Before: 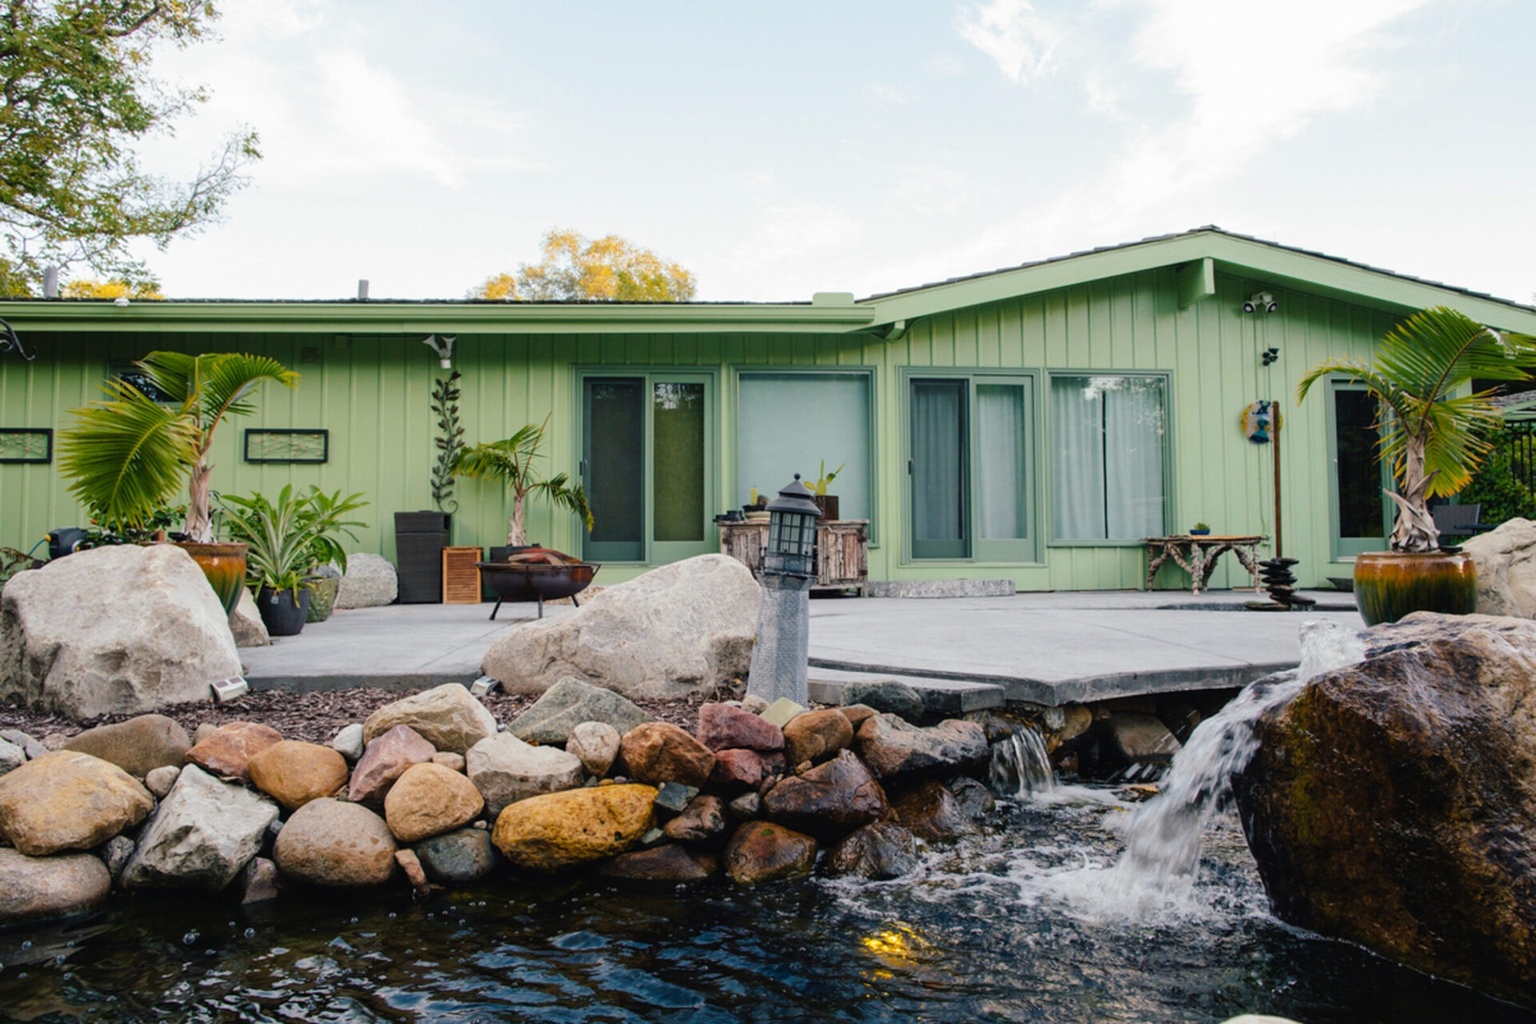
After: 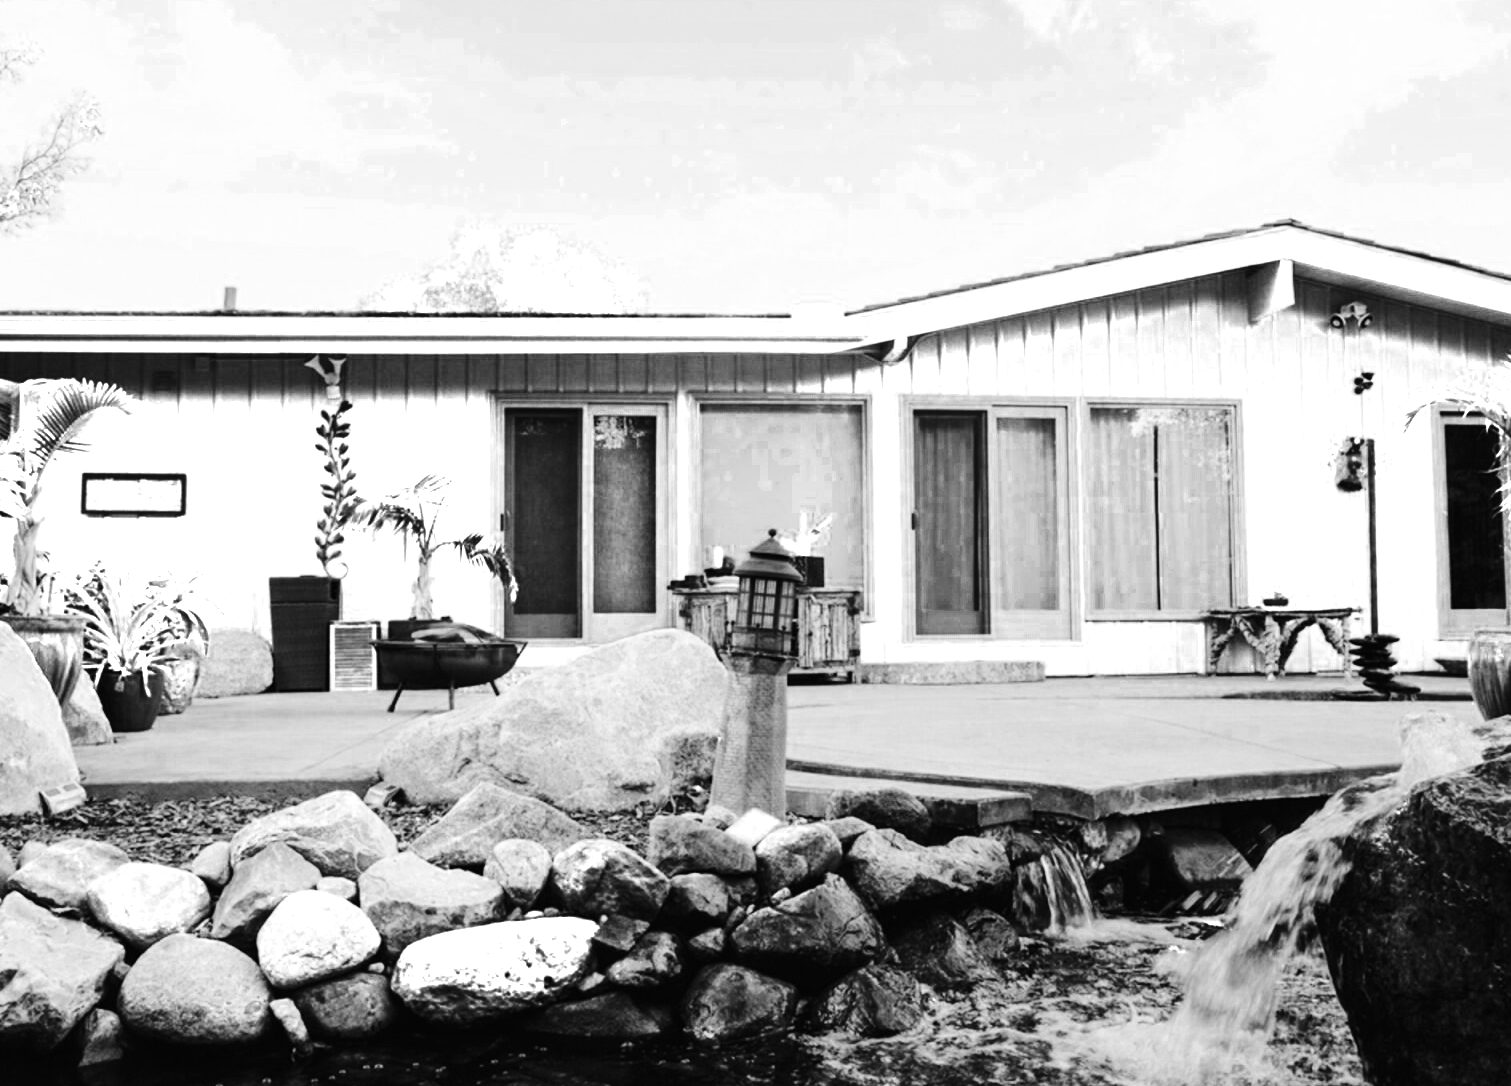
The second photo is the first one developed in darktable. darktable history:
crop: left 11.674%, top 4.963%, right 9.577%, bottom 10.178%
base curve: curves: ch0 [(0, 0) (0.036, 0.025) (0.121, 0.166) (0.206, 0.329) (0.605, 0.79) (1, 1)], preserve colors none
color zones: curves: ch0 [(0, 0.554) (0.146, 0.662) (0.293, 0.86) (0.503, 0.774) (0.637, 0.106) (0.74, 0.072) (0.866, 0.488) (0.998, 0.569)]; ch1 [(0, 0) (0.143, 0) (0.286, 0) (0.429, 0) (0.571, 0) (0.714, 0) (0.857, 0)]
